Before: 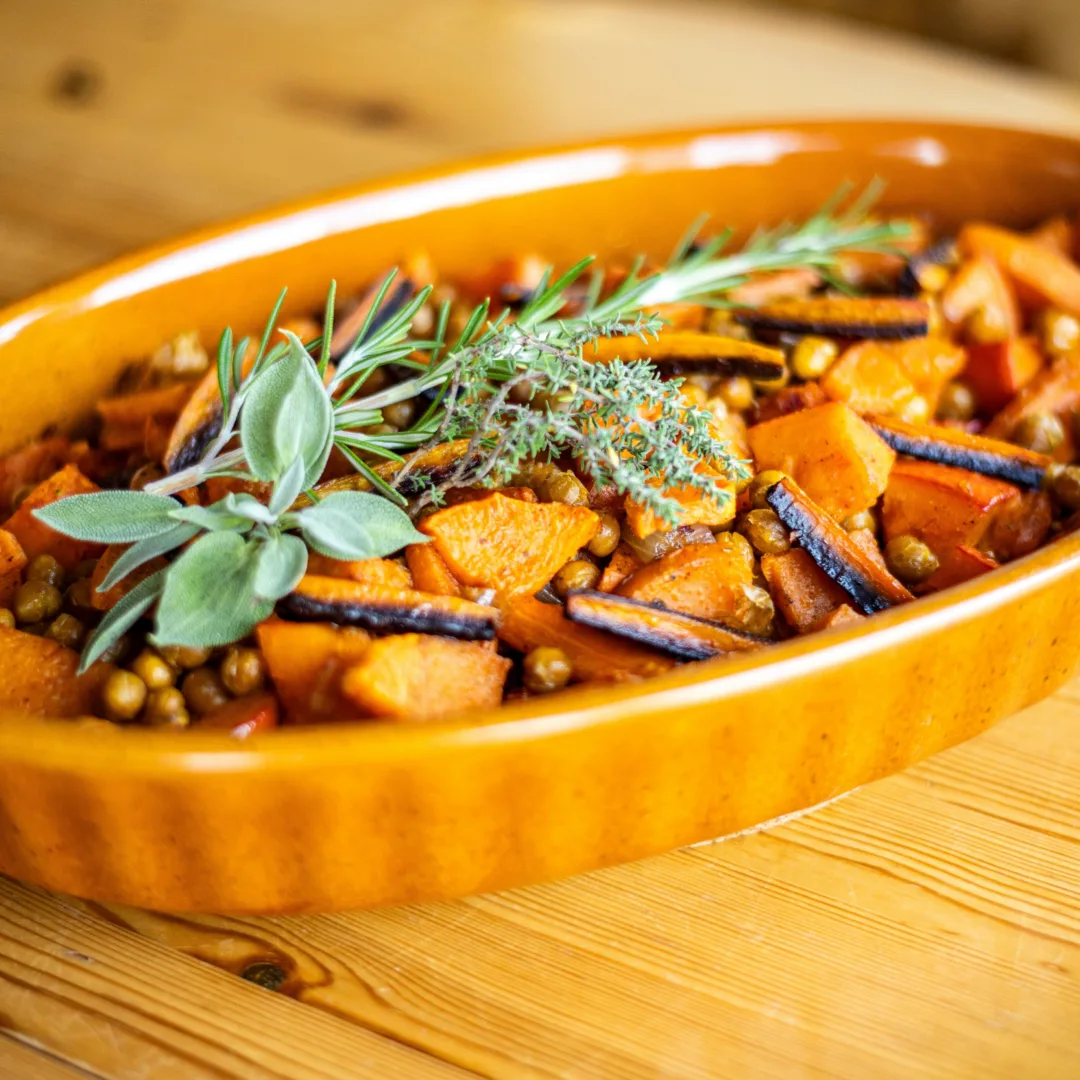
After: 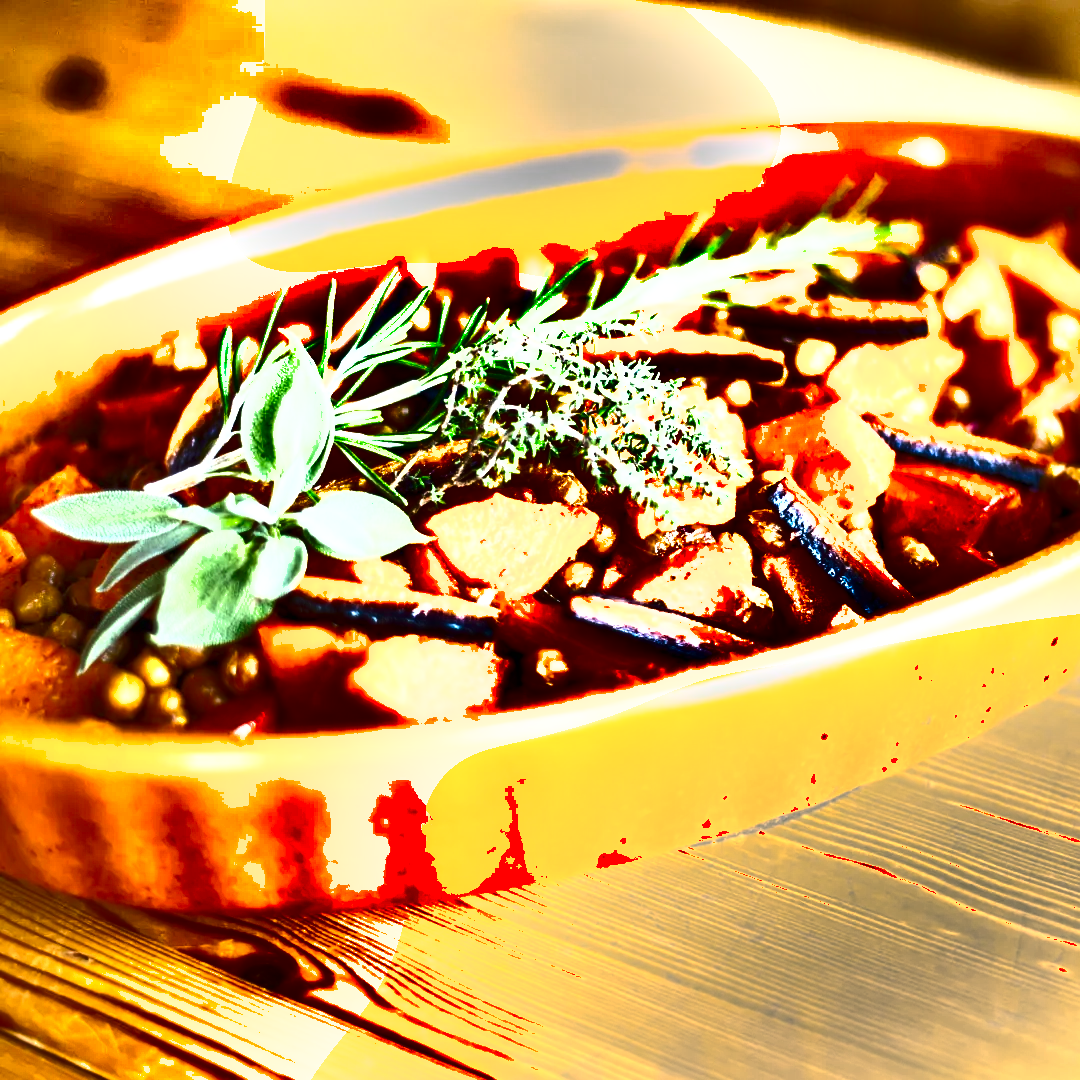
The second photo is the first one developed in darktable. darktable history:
exposure: black level correction 0, exposure 1.4 EV, compensate highlight preservation false
shadows and highlights: shadows 20.91, highlights -82.73, soften with gaussian
